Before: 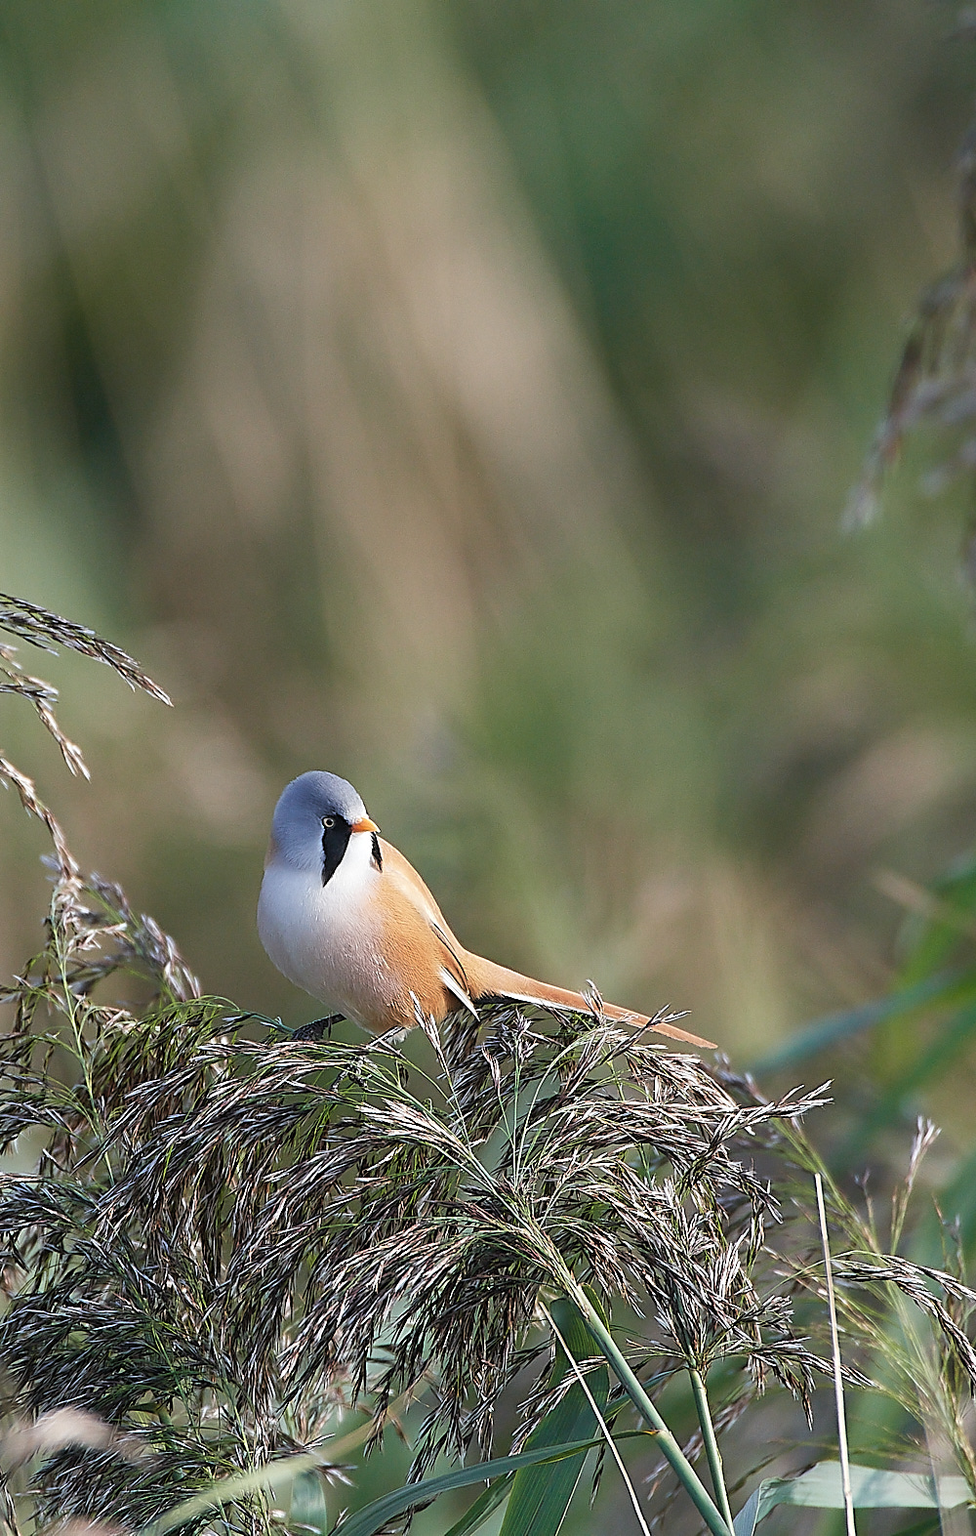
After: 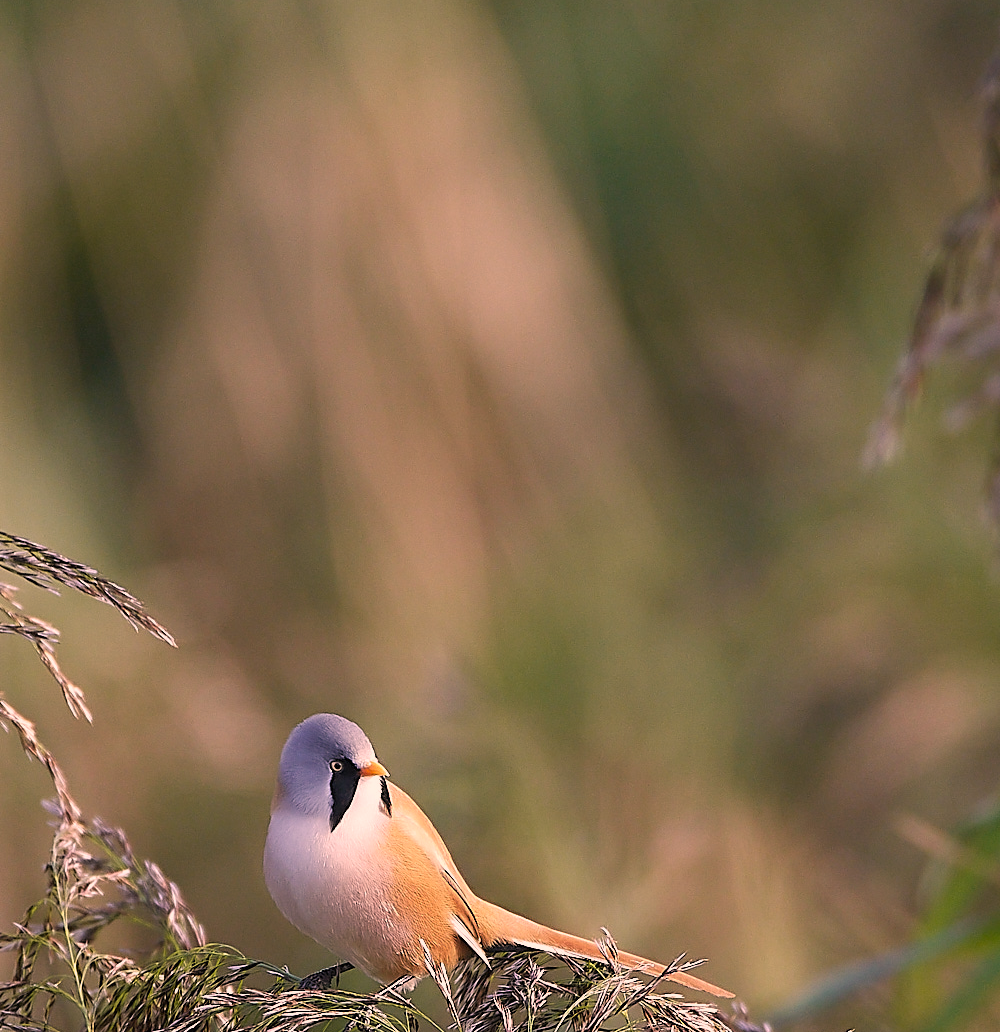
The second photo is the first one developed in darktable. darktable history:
color correction: highlights a* 21.16, highlights b* 19.61
white balance: red 0.983, blue 1.036
crop and rotate: top 4.848%, bottom 29.503%
